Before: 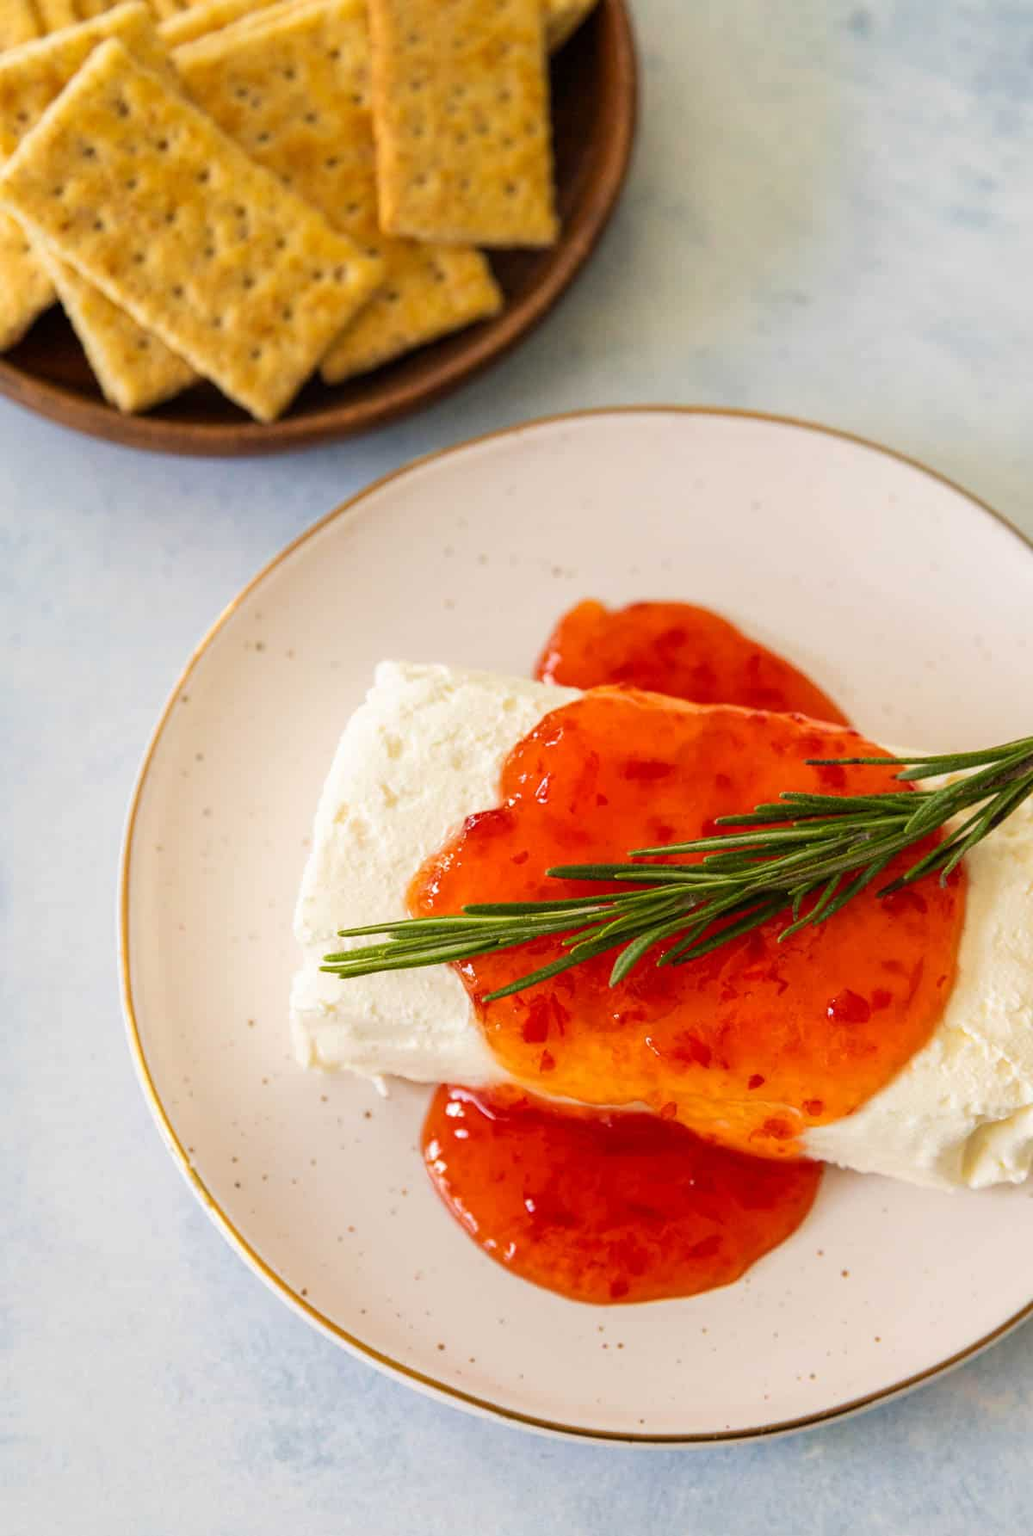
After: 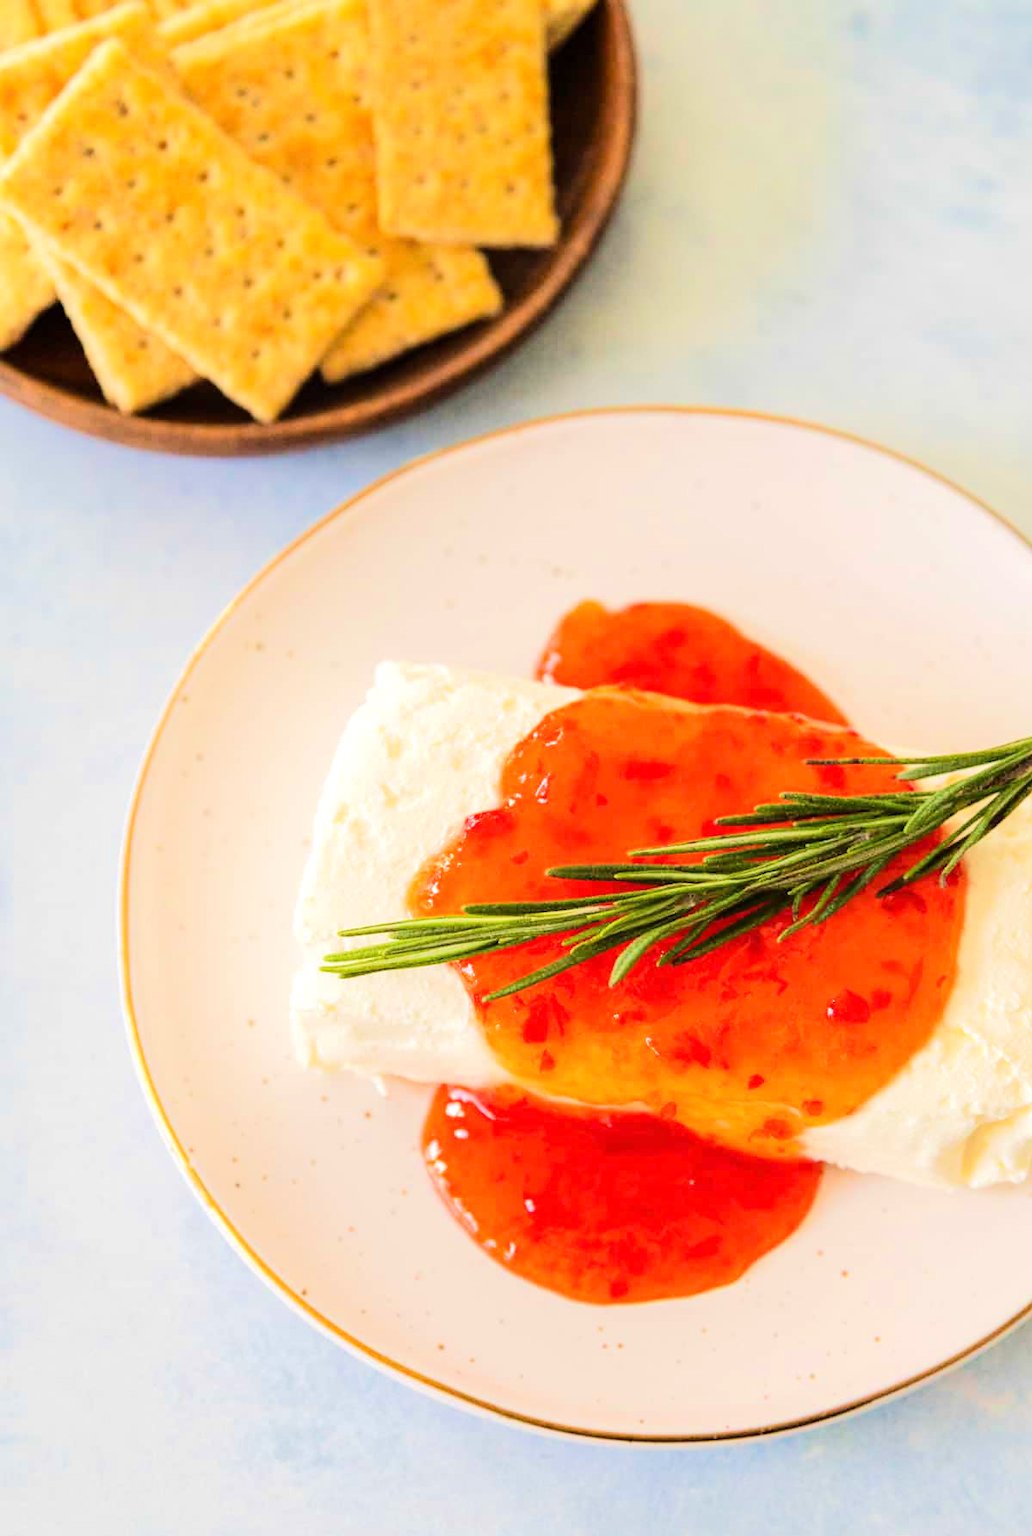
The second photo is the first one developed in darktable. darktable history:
velvia: strength 17.65%
tone equalizer: -7 EV 0.155 EV, -6 EV 0.594 EV, -5 EV 1.16 EV, -4 EV 1.35 EV, -3 EV 1.18 EV, -2 EV 0.6 EV, -1 EV 0.156 EV, edges refinement/feathering 500, mask exposure compensation -1.57 EV, preserve details no
